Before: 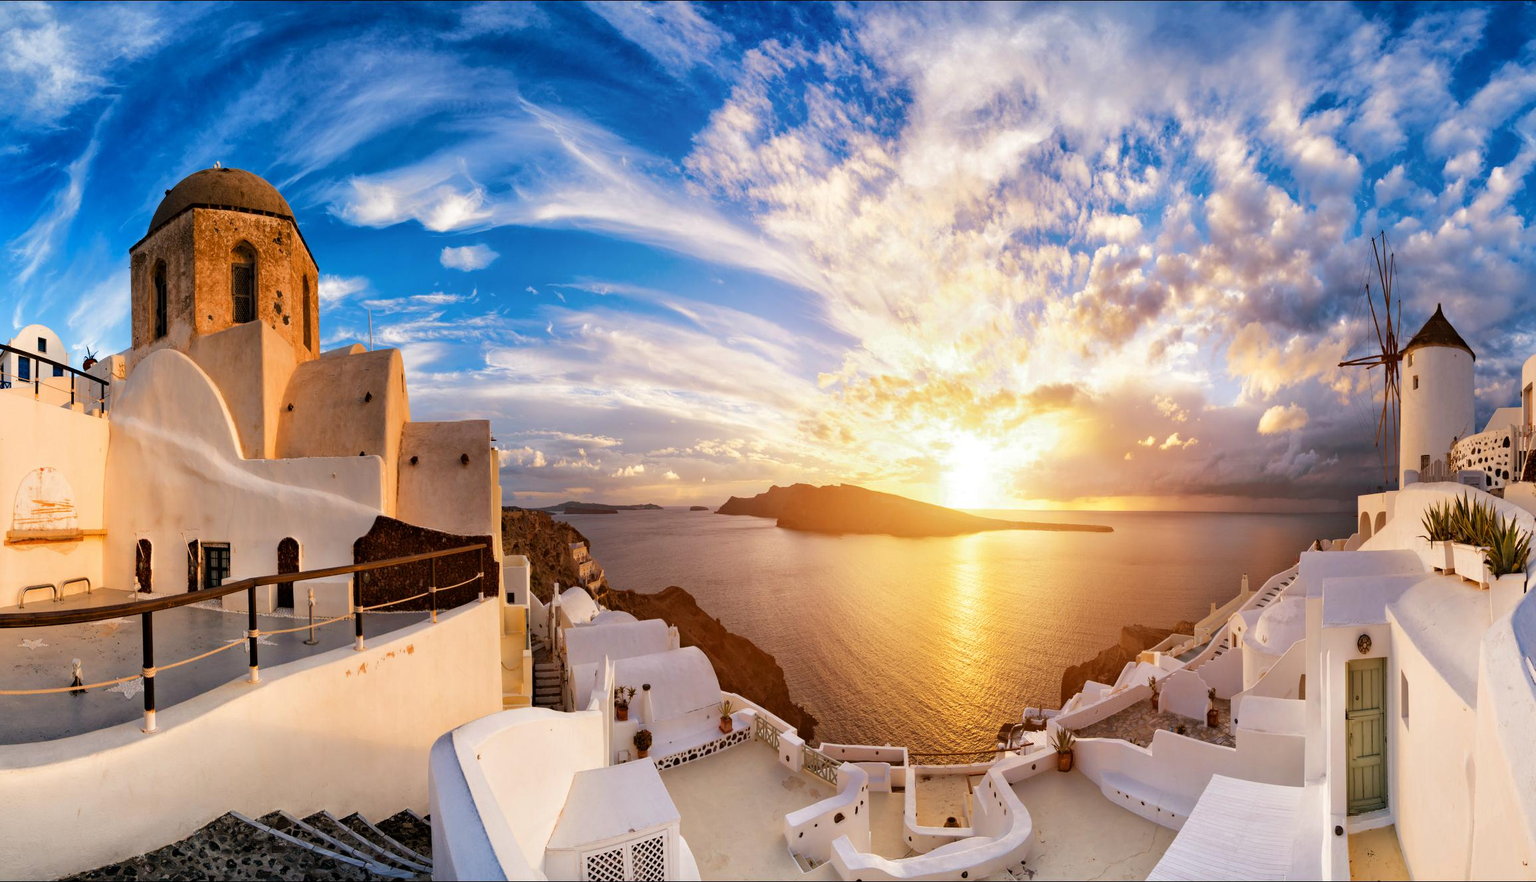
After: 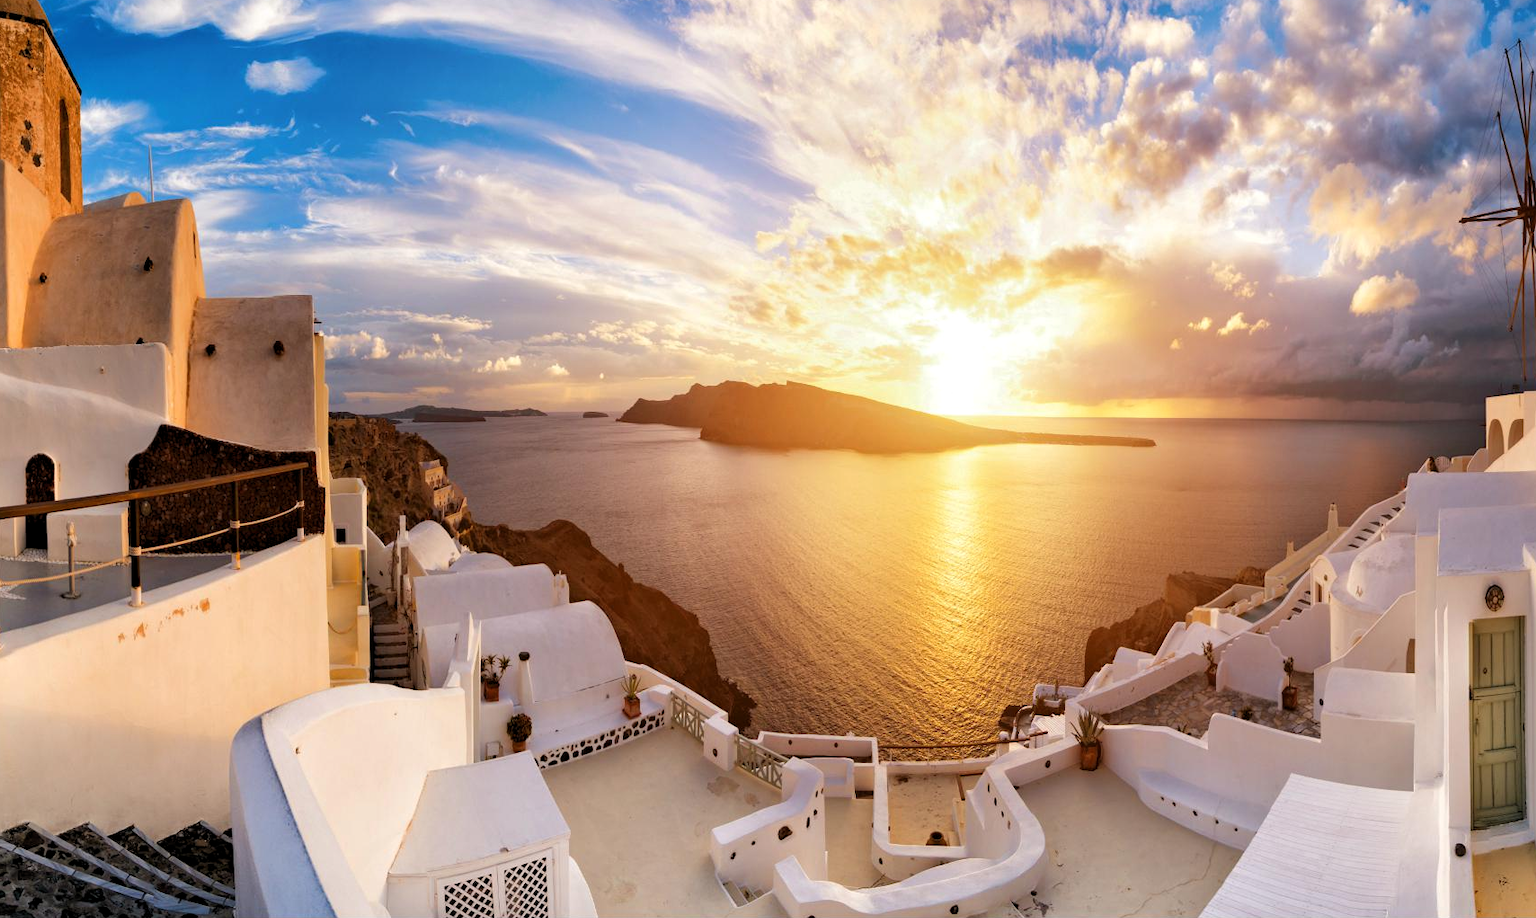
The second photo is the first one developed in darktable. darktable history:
white balance: red 1, blue 1
crop: left 16.871%, top 22.857%, right 9.116%
levels: levels [0.026, 0.507, 0.987]
